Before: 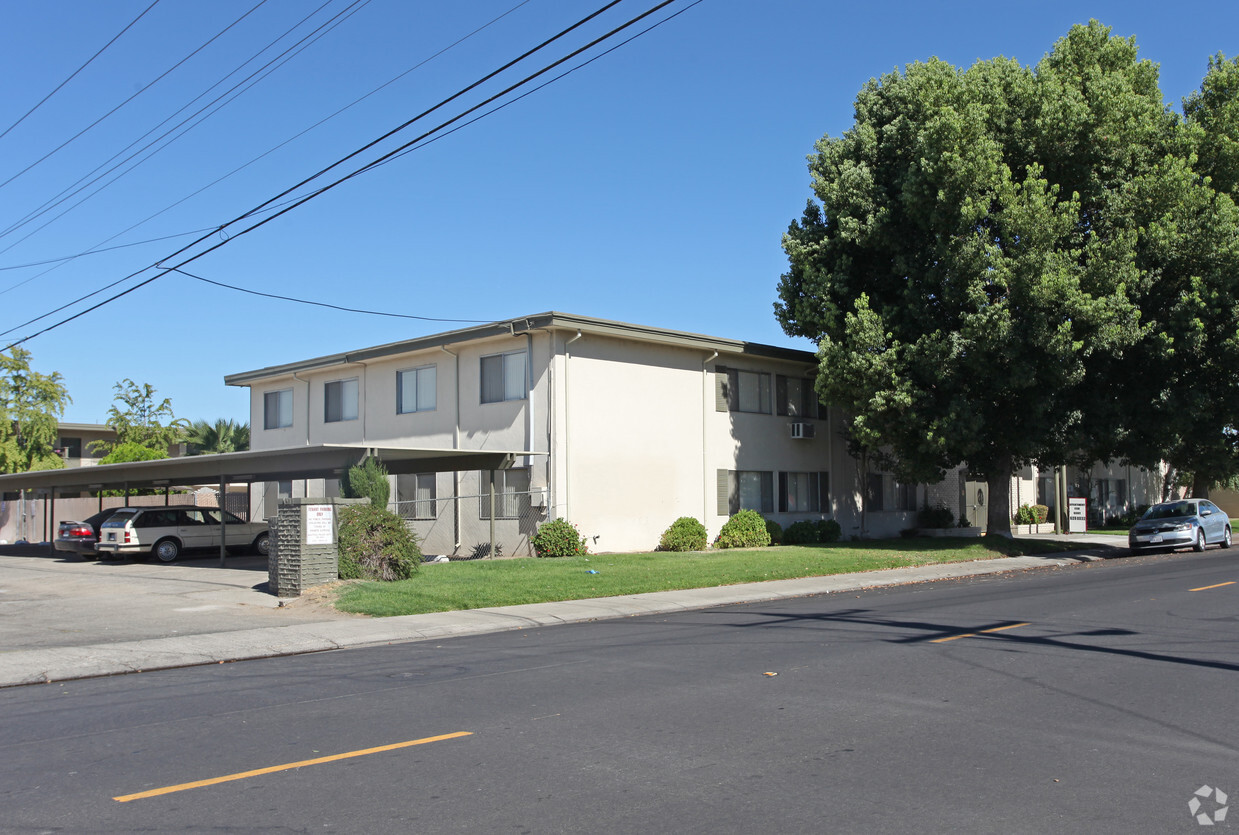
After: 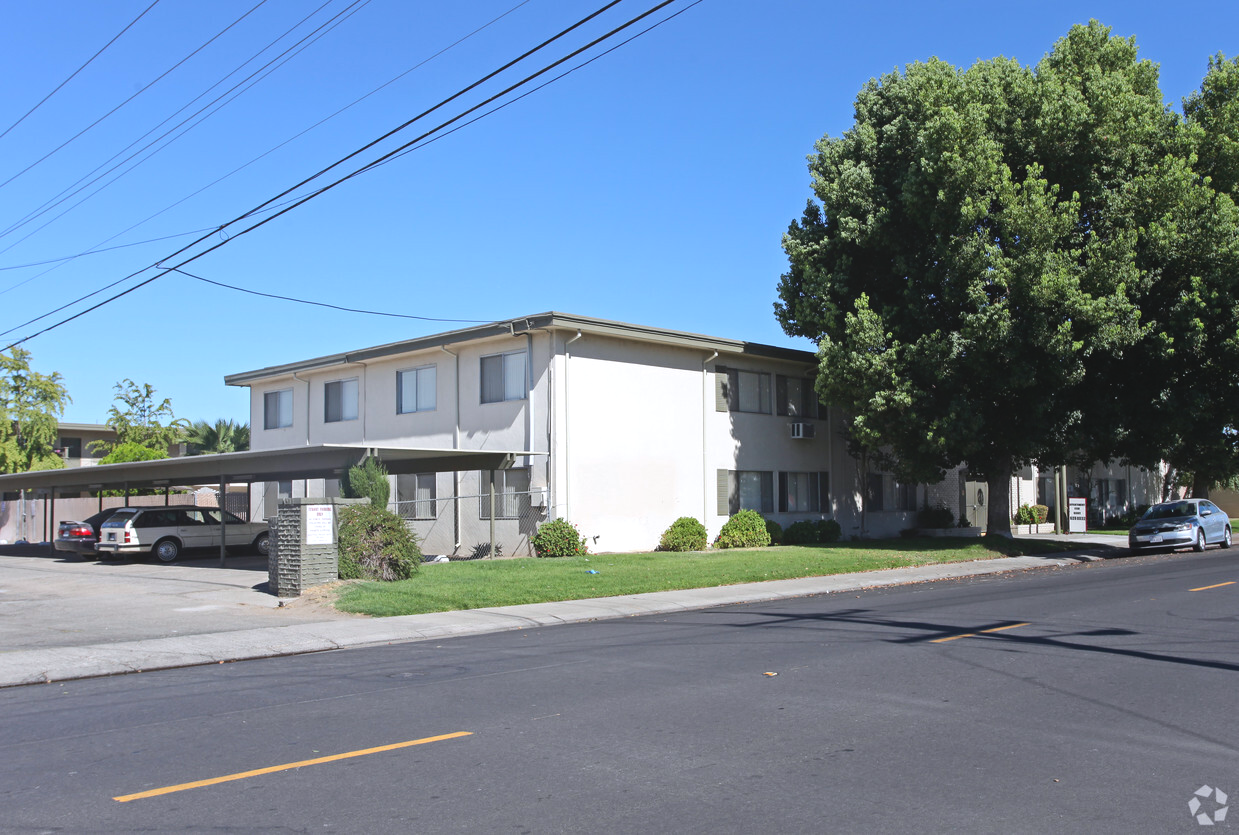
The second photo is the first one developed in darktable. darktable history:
local contrast: highlights 68%, shadows 68%, detail 82%, midtone range 0.325
white balance: red 0.984, blue 1.059
tone equalizer: -8 EV -0.417 EV, -7 EV -0.389 EV, -6 EV -0.333 EV, -5 EV -0.222 EV, -3 EV 0.222 EV, -2 EV 0.333 EV, -1 EV 0.389 EV, +0 EV 0.417 EV, edges refinement/feathering 500, mask exposure compensation -1.57 EV, preserve details no
